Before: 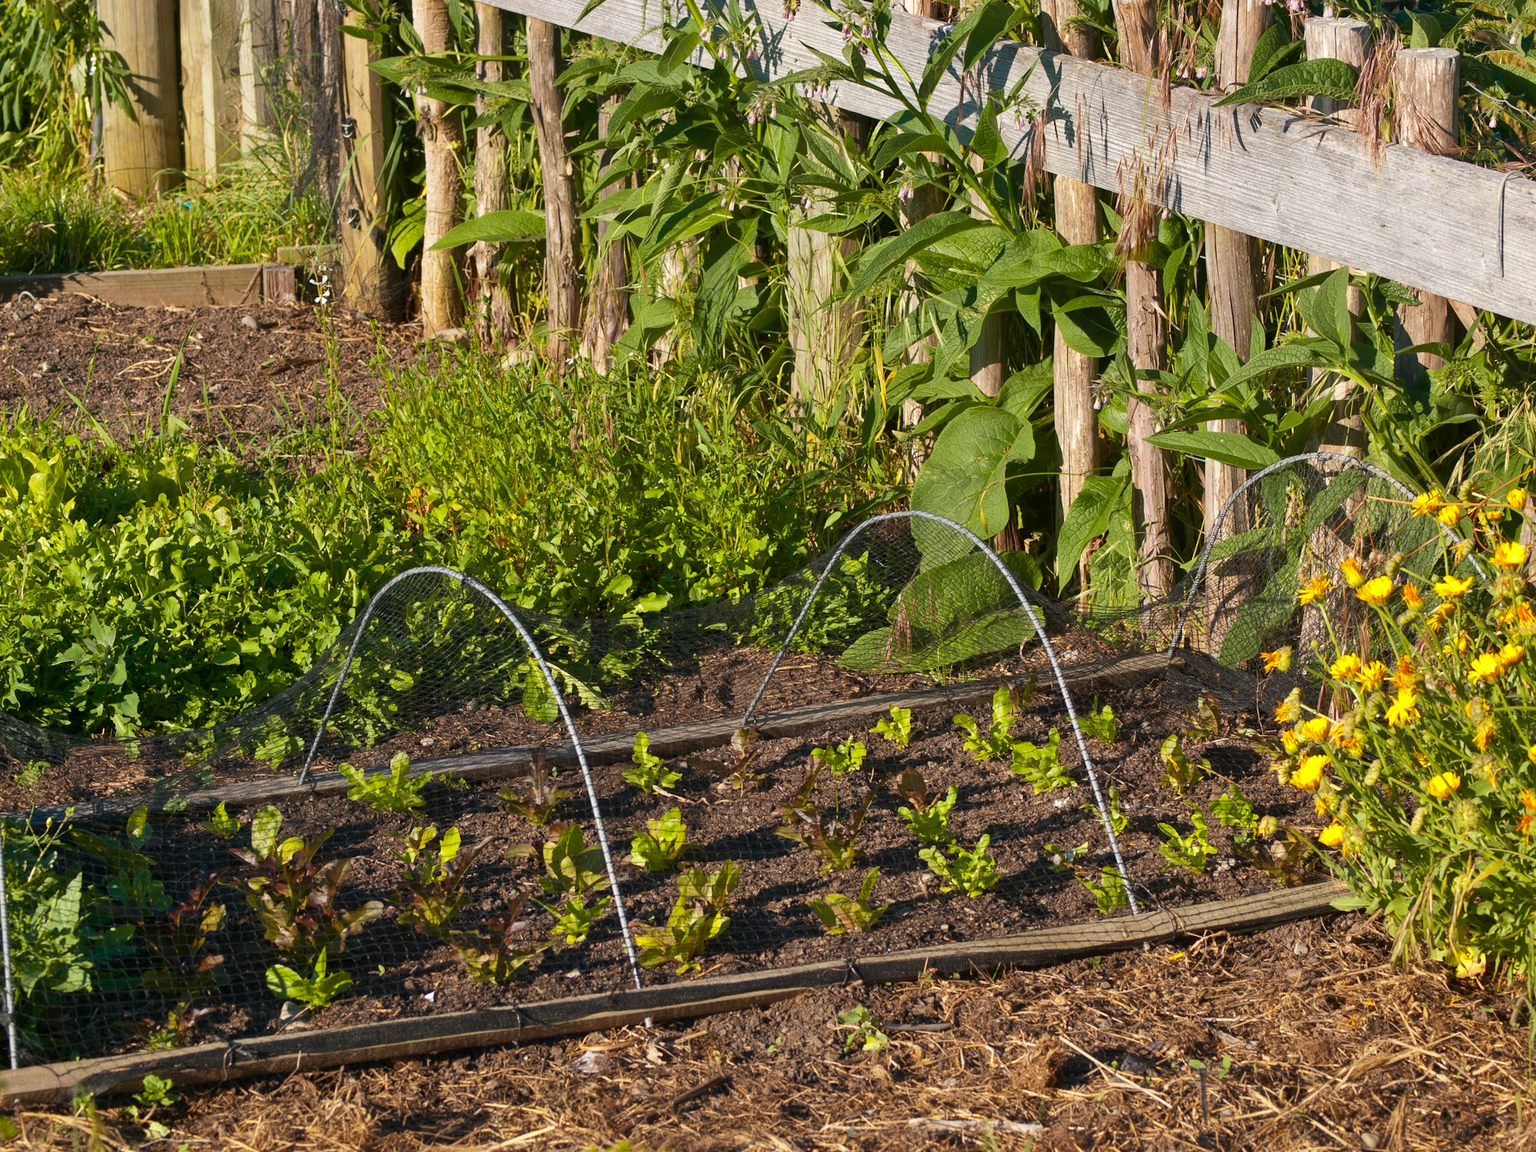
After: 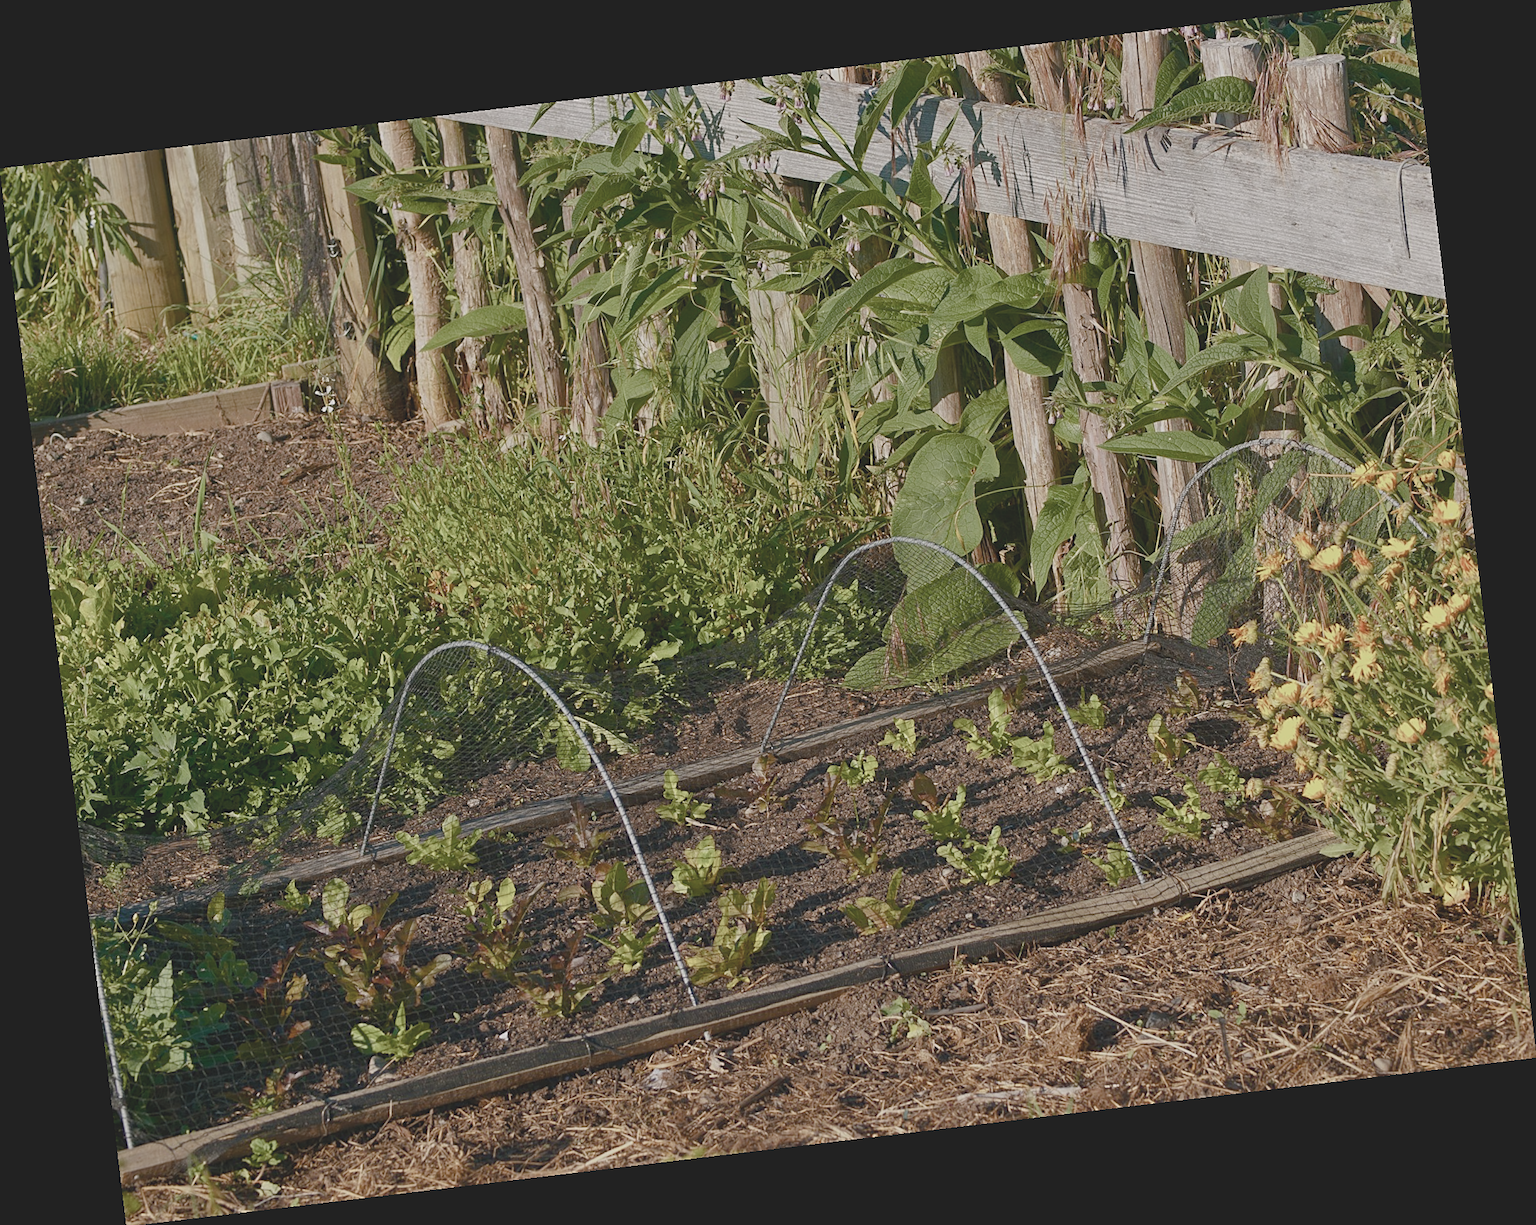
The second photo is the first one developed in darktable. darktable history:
sharpen: on, module defaults
rotate and perspective: rotation -6.83°, automatic cropping off
contrast brightness saturation: contrast -0.26, saturation -0.43
color balance rgb: shadows lift › chroma 1%, shadows lift › hue 113°, highlights gain › chroma 0.2%, highlights gain › hue 333°, perceptual saturation grading › global saturation 20%, perceptual saturation grading › highlights -50%, perceptual saturation grading › shadows 25%, contrast -10%
